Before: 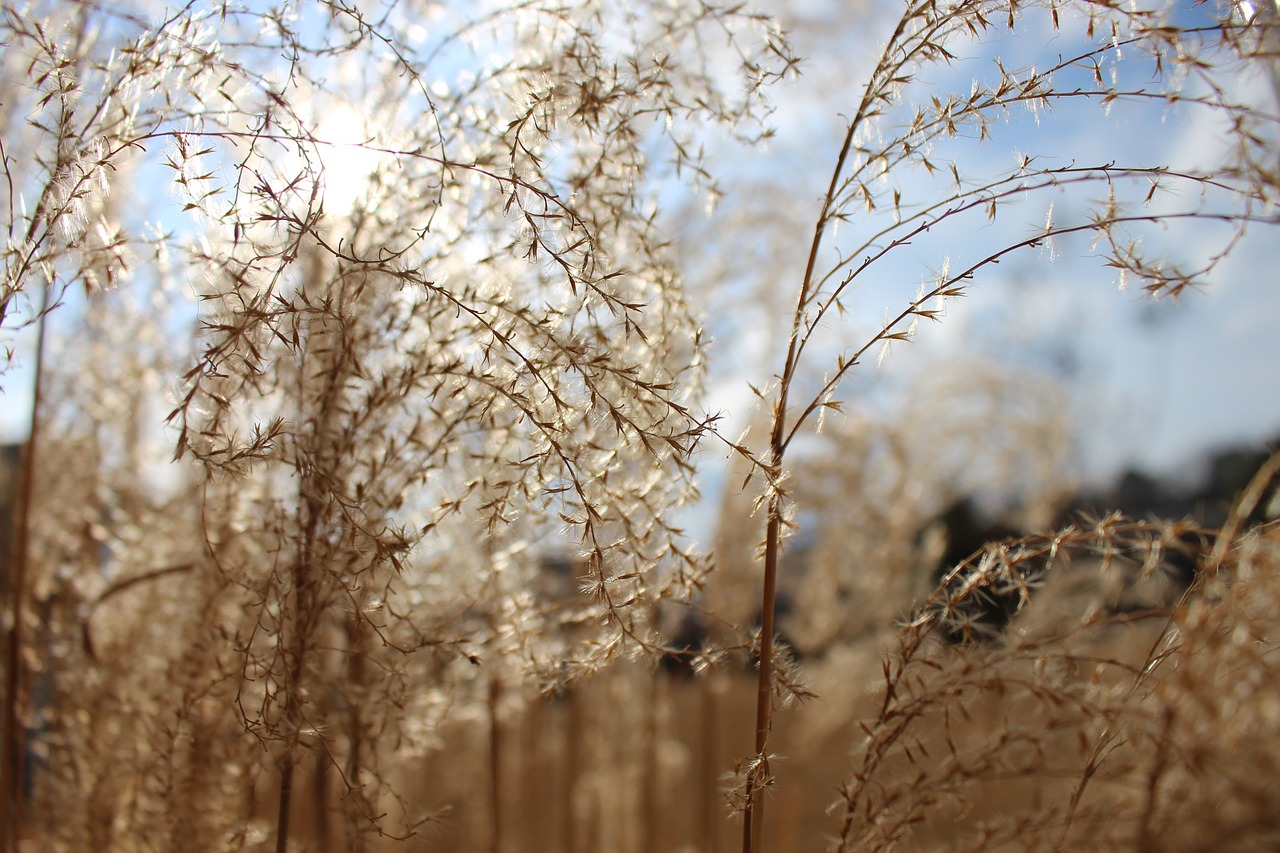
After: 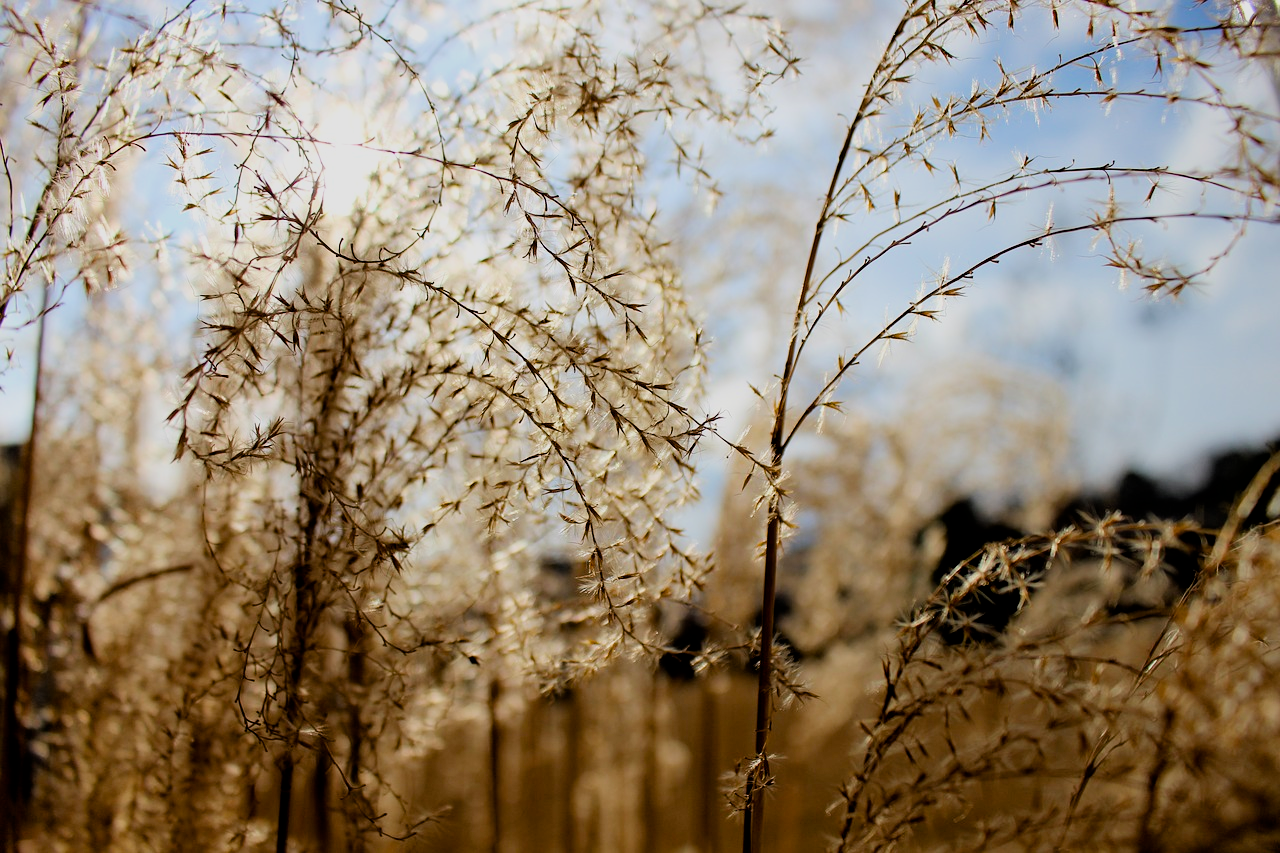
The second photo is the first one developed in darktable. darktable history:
color balance rgb: global offset › luminance -1.448%, perceptual saturation grading › global saturation 12.568%, perceptual brilliance grading › global brilliance 2.69%, perceptual brilliance grading › highlights -3.433%, perceptual brilliance grading › shadows 2.667%, global vibrance 15.357%
filmic rgb: black relative exposure -5.02 EV, white relative exposure 3.97 EV, hardness 2.89, contrast 1.298, highlights saturation mix -9.37%, iterations of high-quality reconstruction 10
